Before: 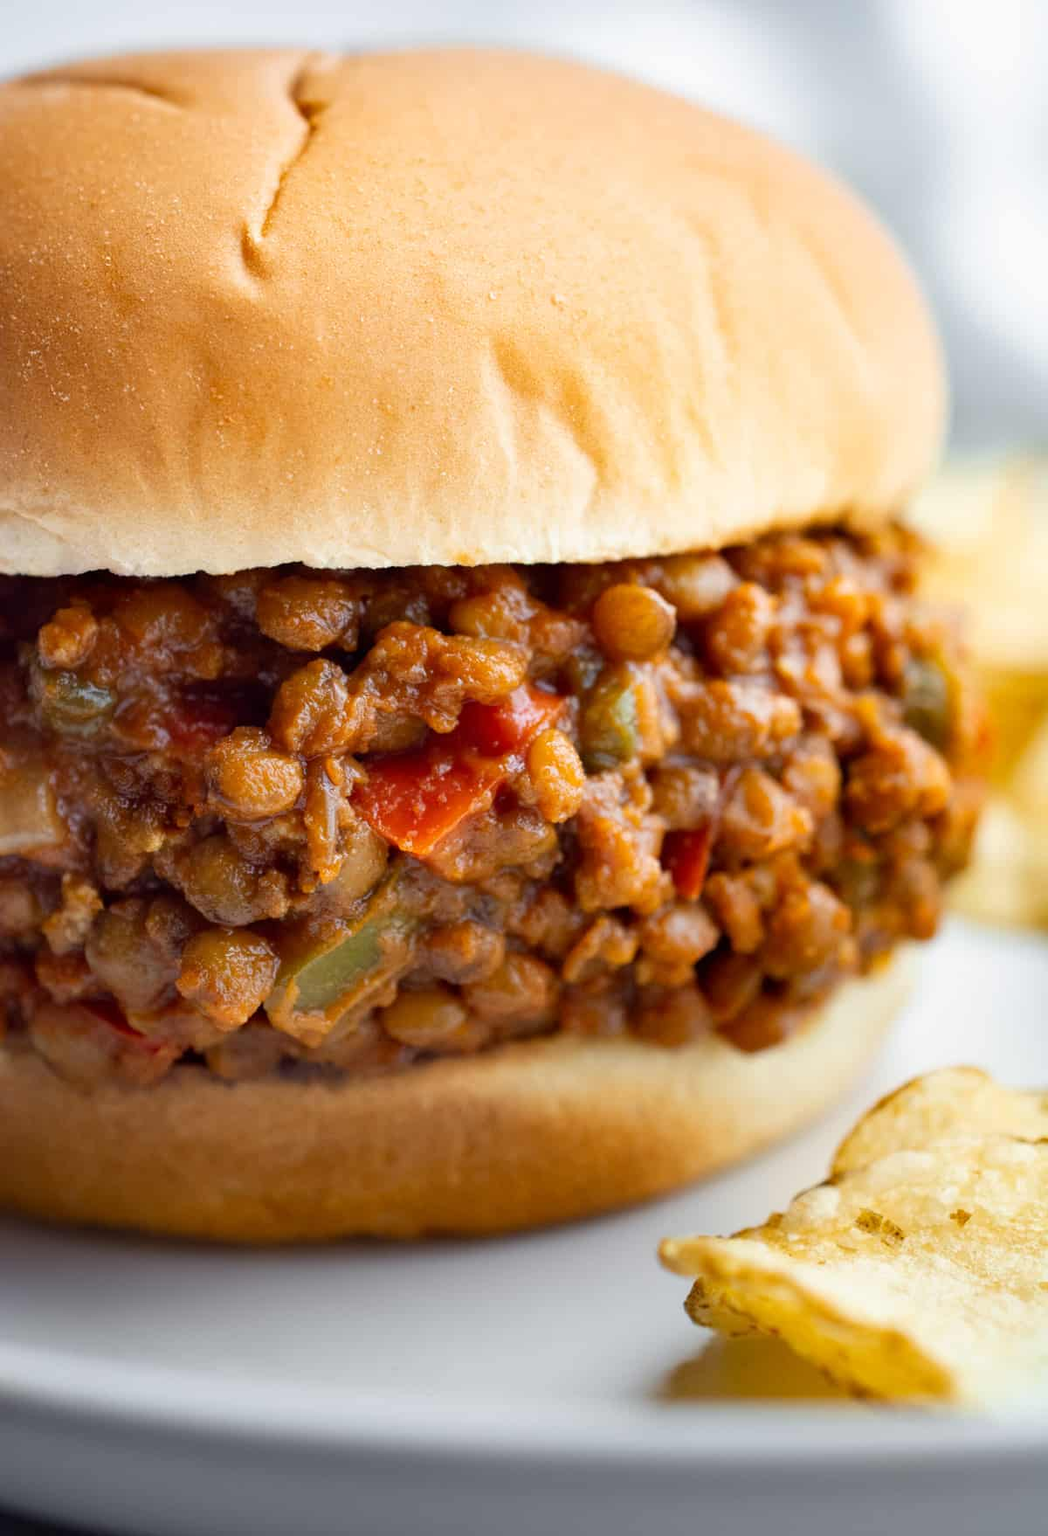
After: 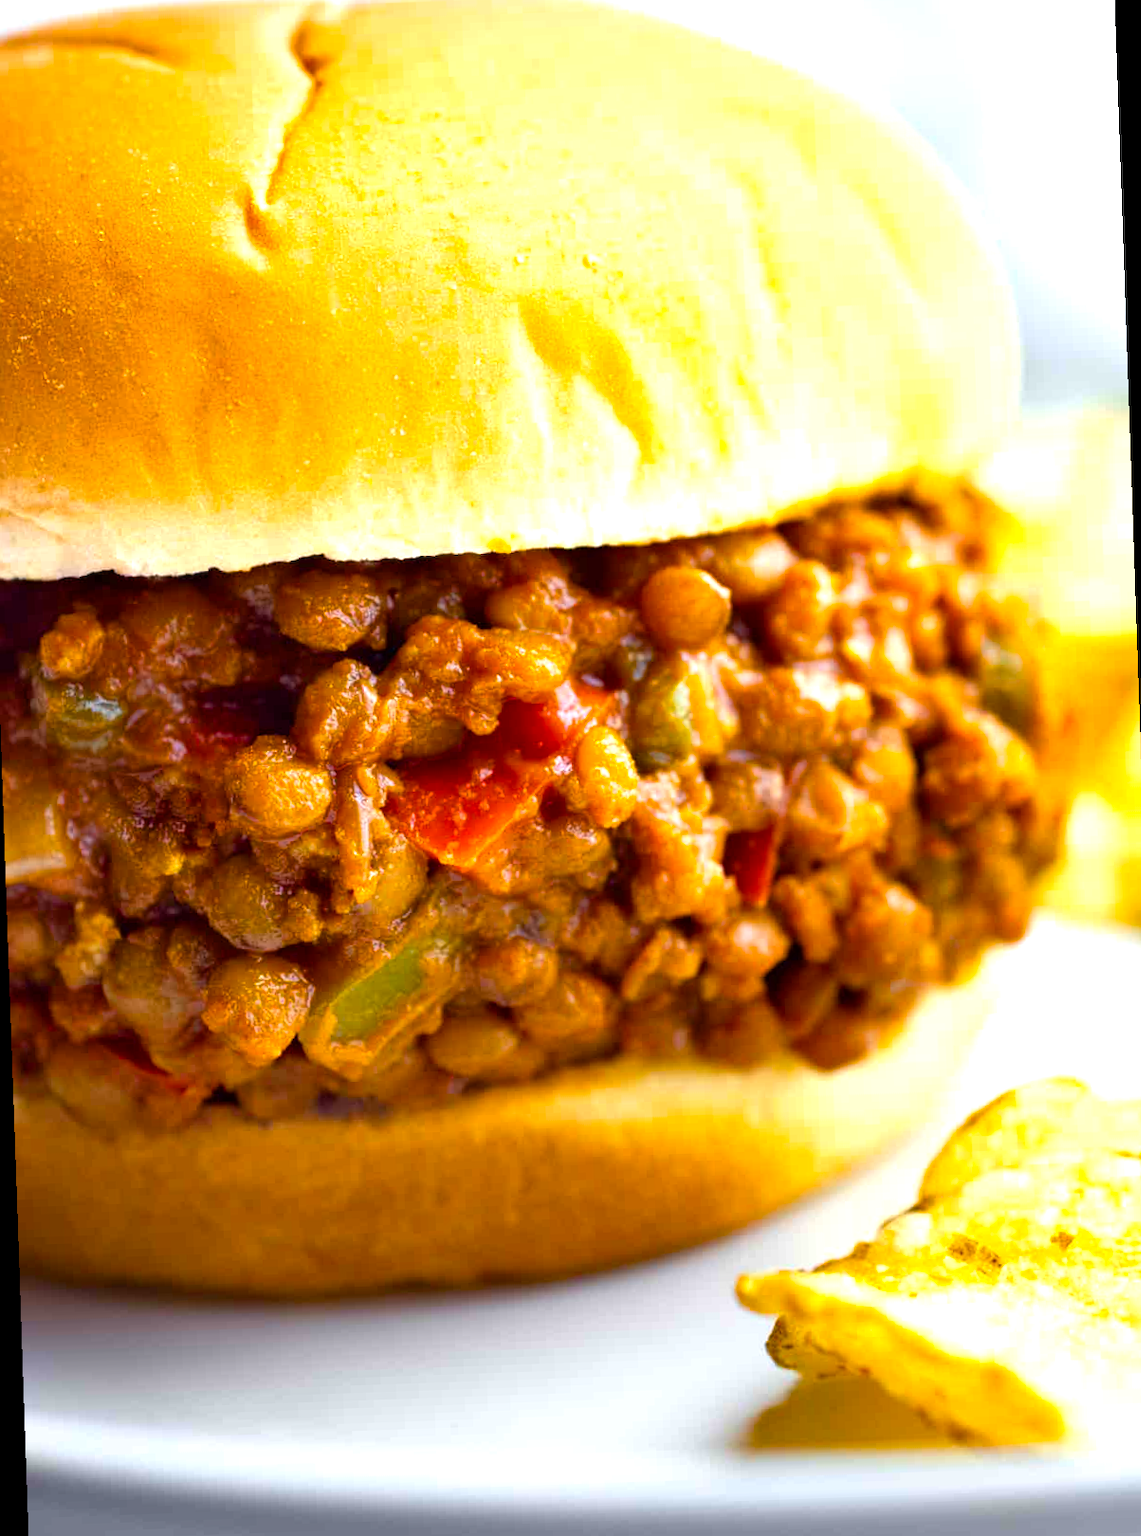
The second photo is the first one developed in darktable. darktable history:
crop: top 0.05%, bottom 0.098%
color balance rgb: linear chroma grading › global chroma 20%, perceptual saturation grading › global saturation 25%, perceptual brilliance grading › global brilliance 20%, global vibrance 20%
rotate and perspective: rotation -2°, crop left 0.022, crop right 0.978, crop top 0.049, crop bottom 0.951
